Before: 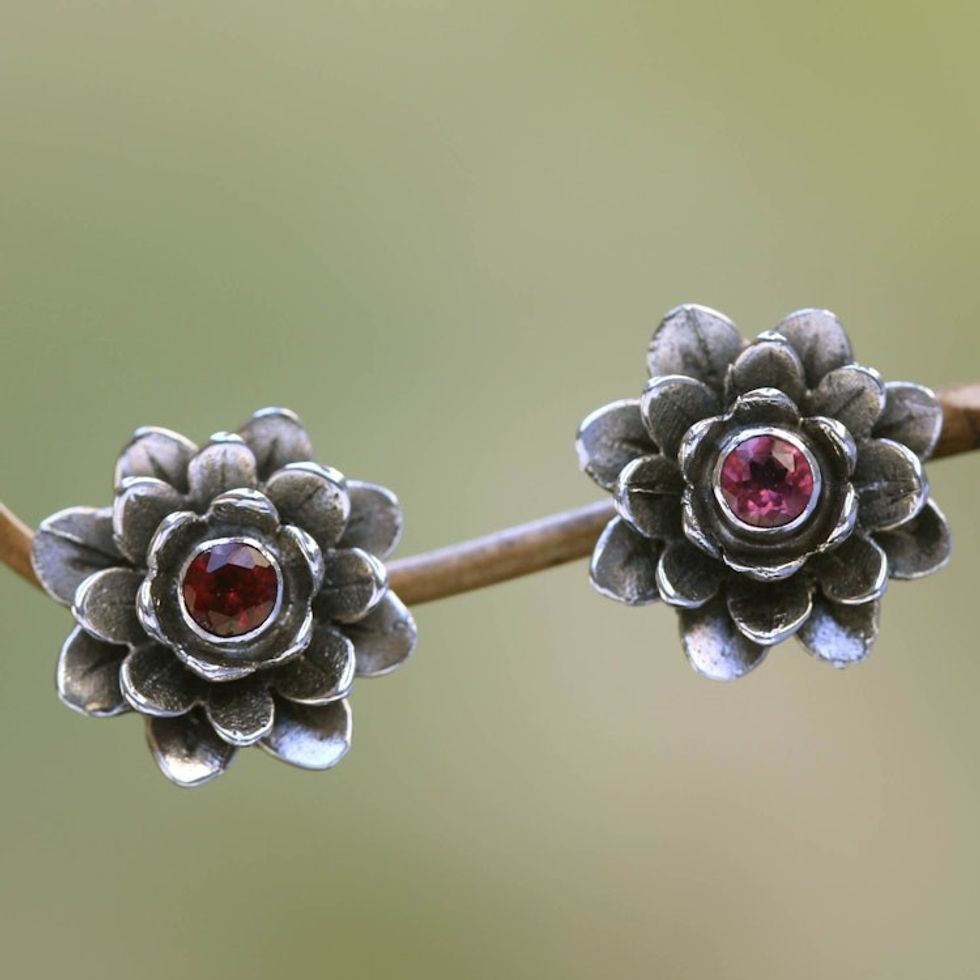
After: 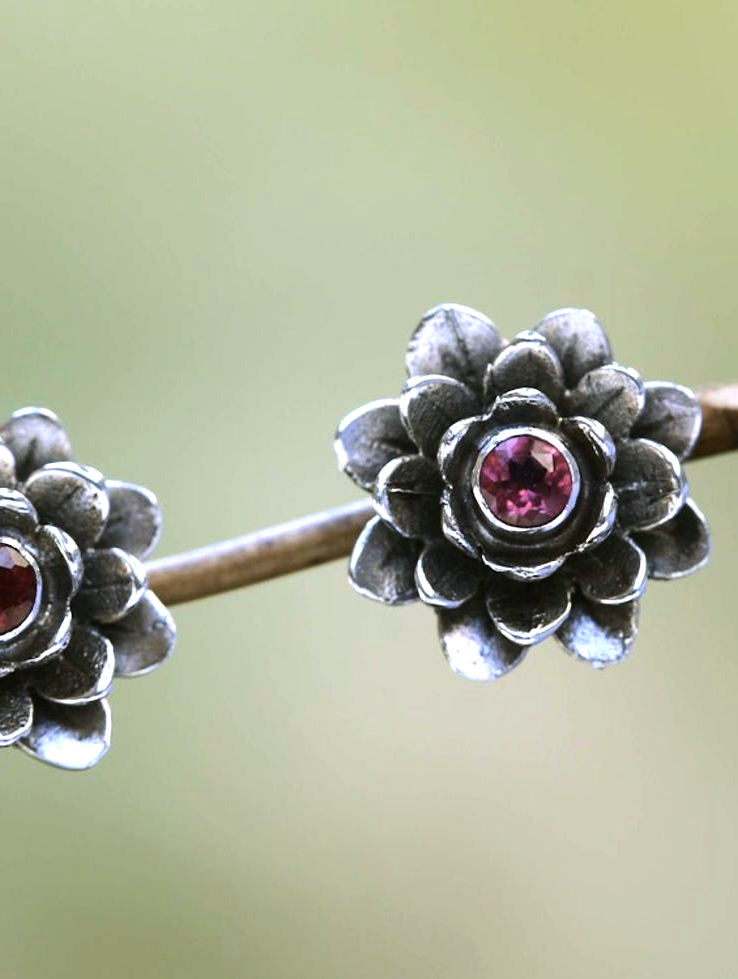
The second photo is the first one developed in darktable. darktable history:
tone equalizer: -8 EV -0.75 EV, -7 EV -0.7 EV, -6 EV -0.6 EV, -5 EV -0.4 EV, -3 EV 0.4 EV, -2 EV 0.6 EV, -1 EV 0.7 EV, +0 EV 0.75 EV, edges refinement/feathering 500, mask exposure compensation -1.57 EV, preserve details no
crop and rotate: left 24.6%
white balance: red 0.967, blue 1.049
